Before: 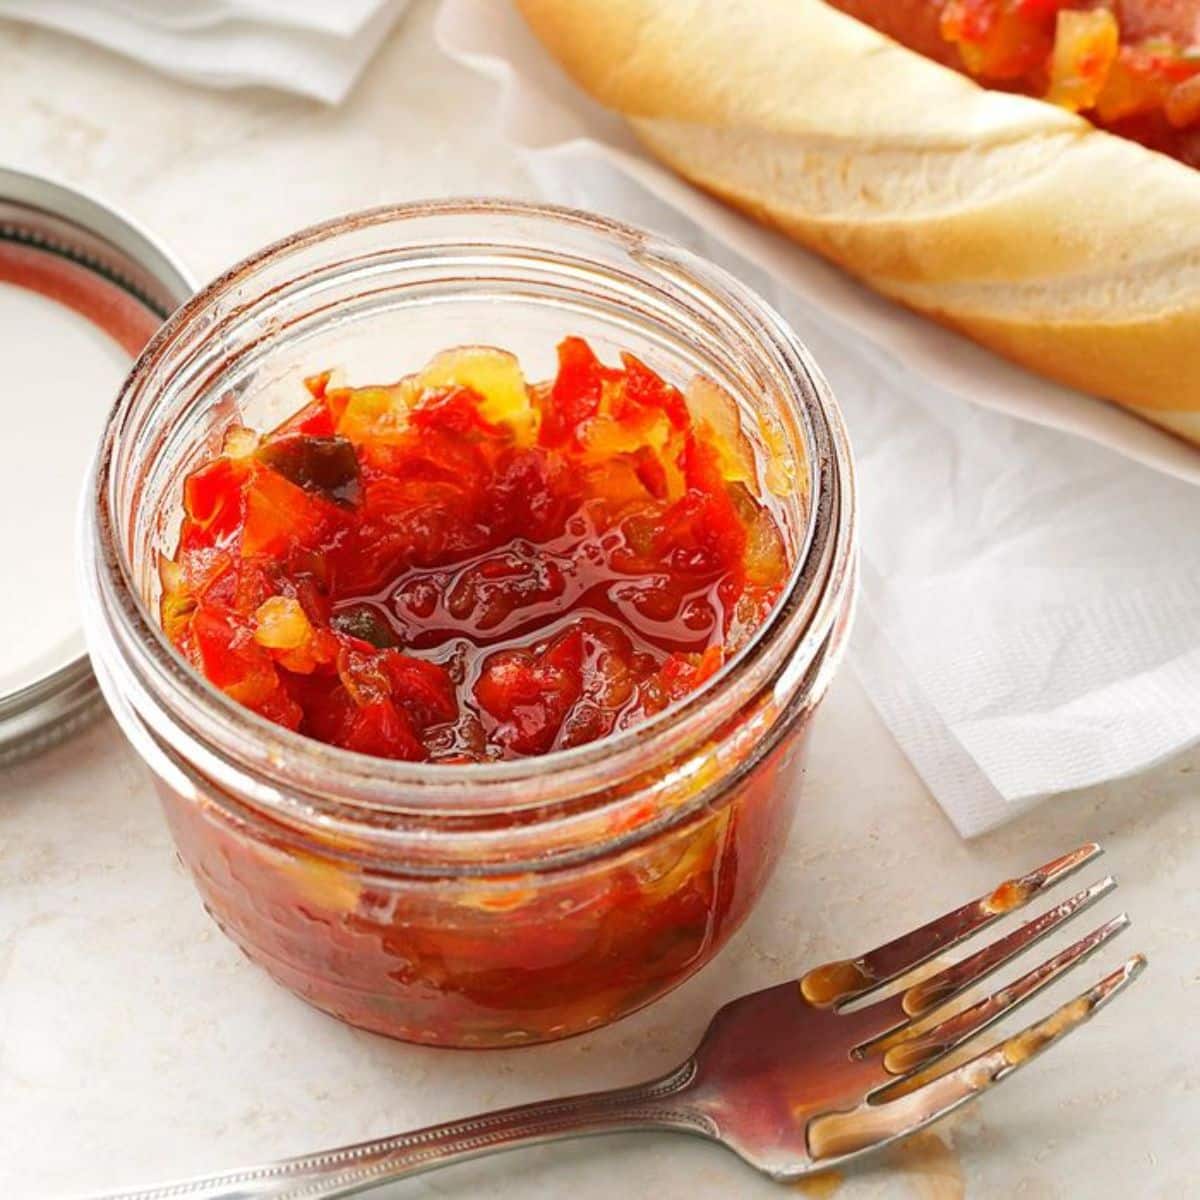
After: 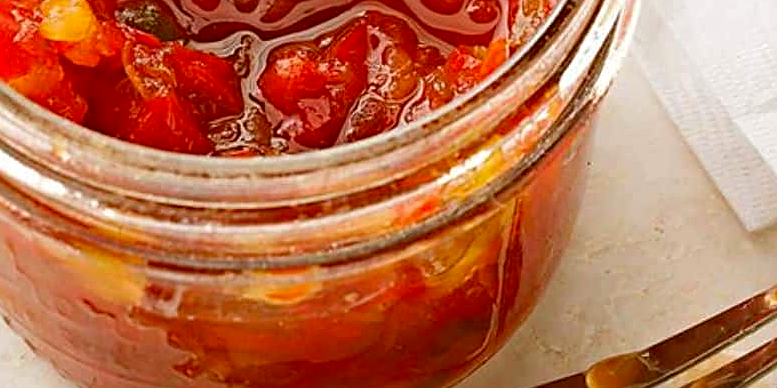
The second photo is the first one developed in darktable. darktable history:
crop: left 17.972%, top 50.647%, right 17.241%, bottom 16.938%
sharpen: on, module defaults
haze removal: compatibility mode true, adaptive false
color correction: highlights a* -0.473, highlights b* 0.172, shadows a* 5.16, shadows b* 20.87
